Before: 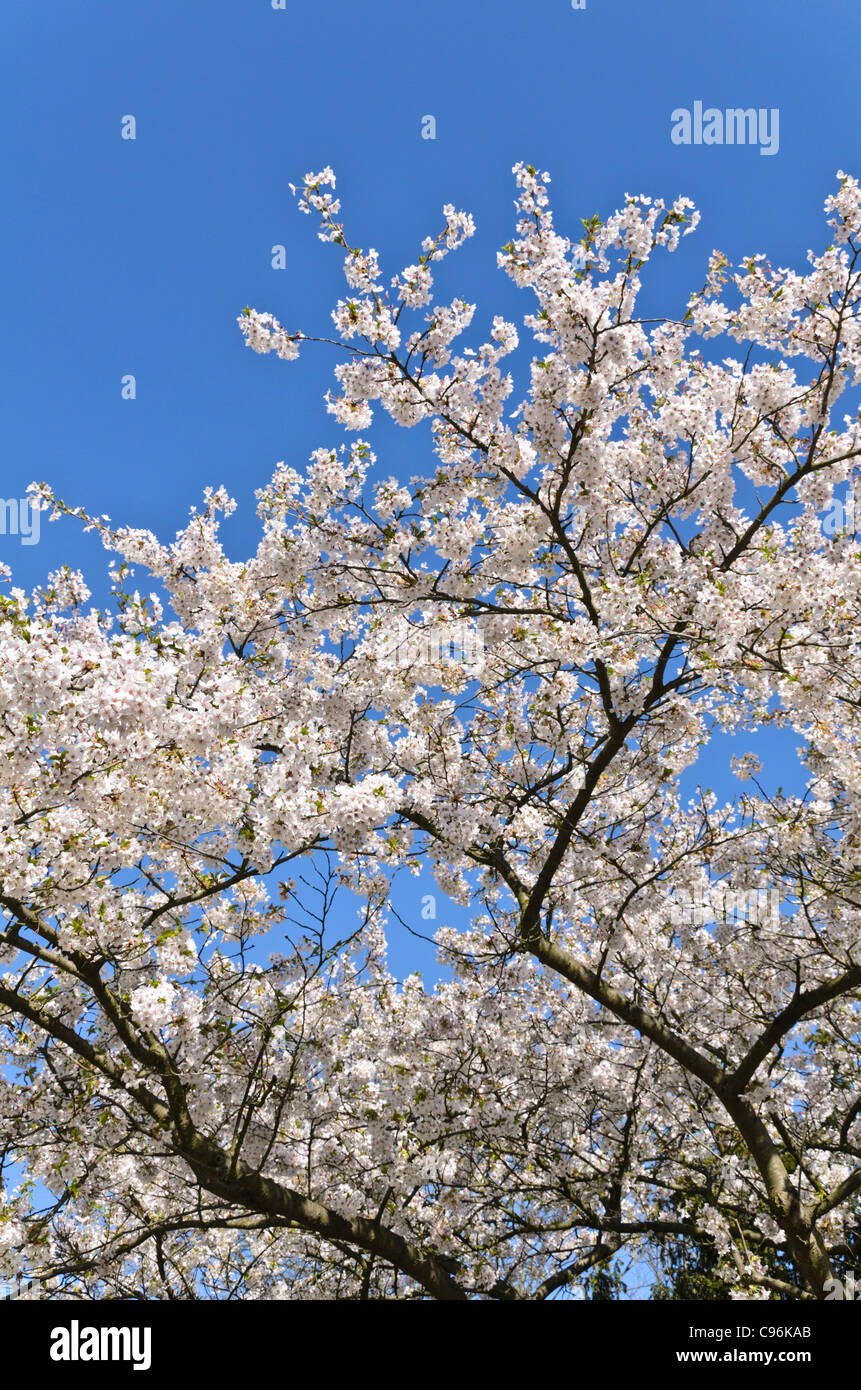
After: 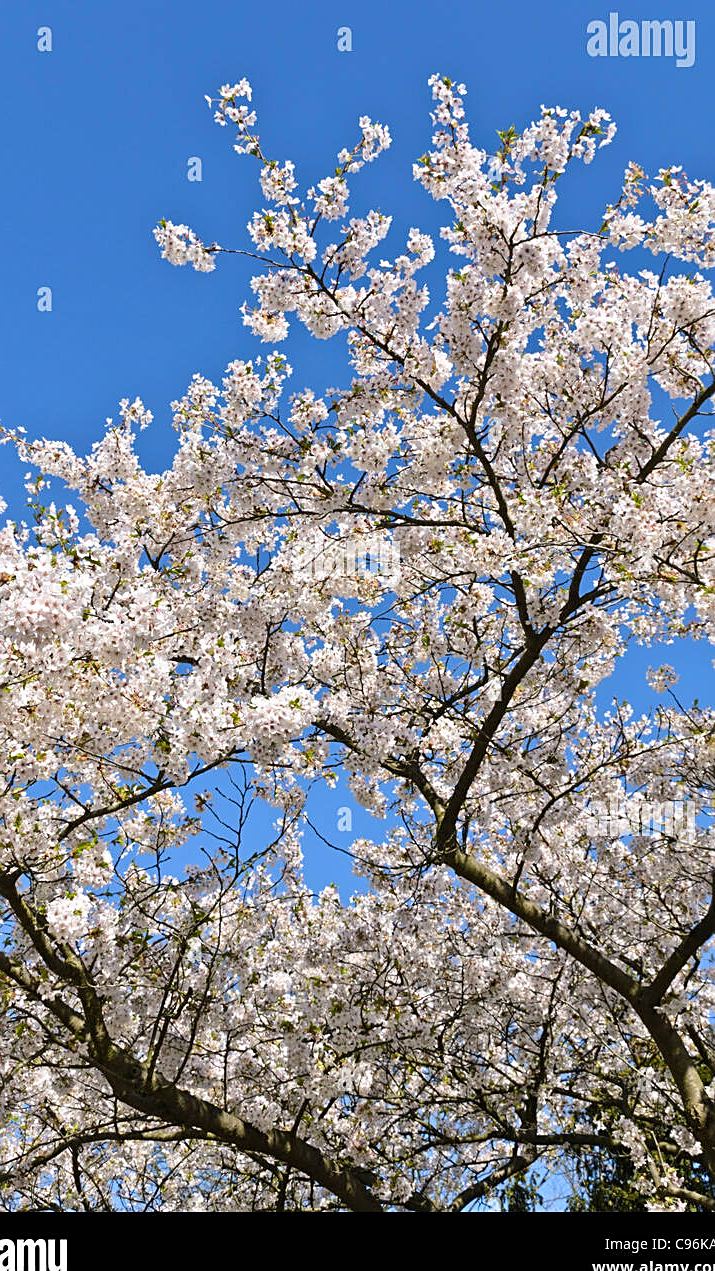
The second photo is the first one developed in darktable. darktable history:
crop: left 9.839%, top 6.342%, right 7.007%, bottom 2.215%
sharpen: on, module defaults
contrast brightness saturation: contrast 0.041, saturation 0.067
